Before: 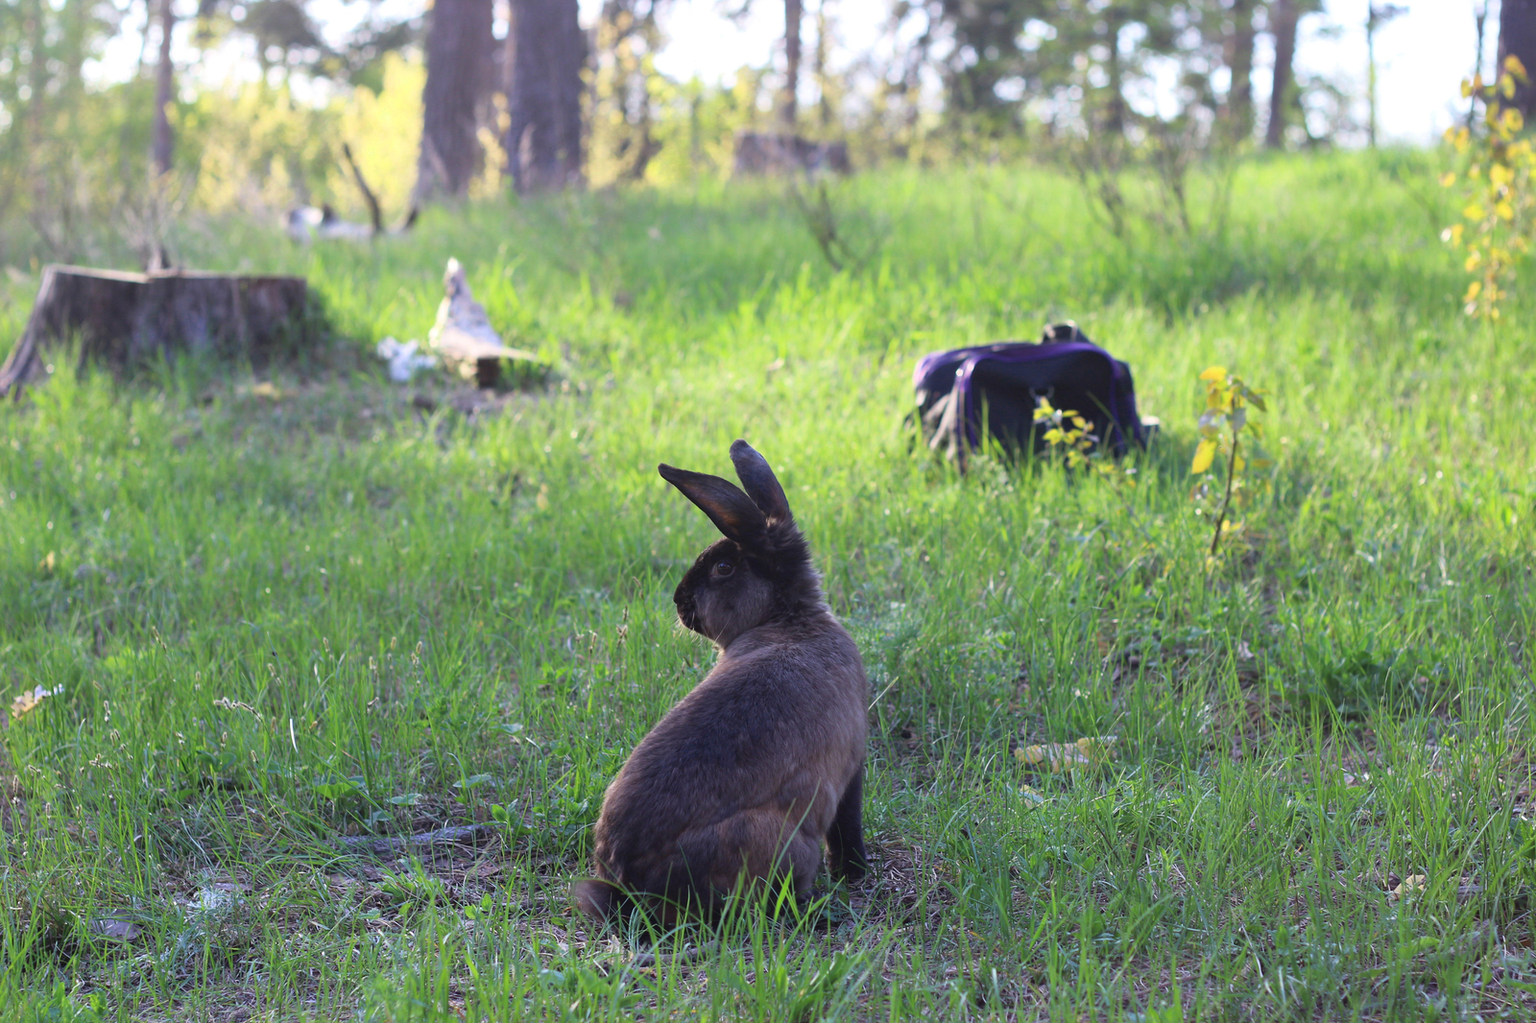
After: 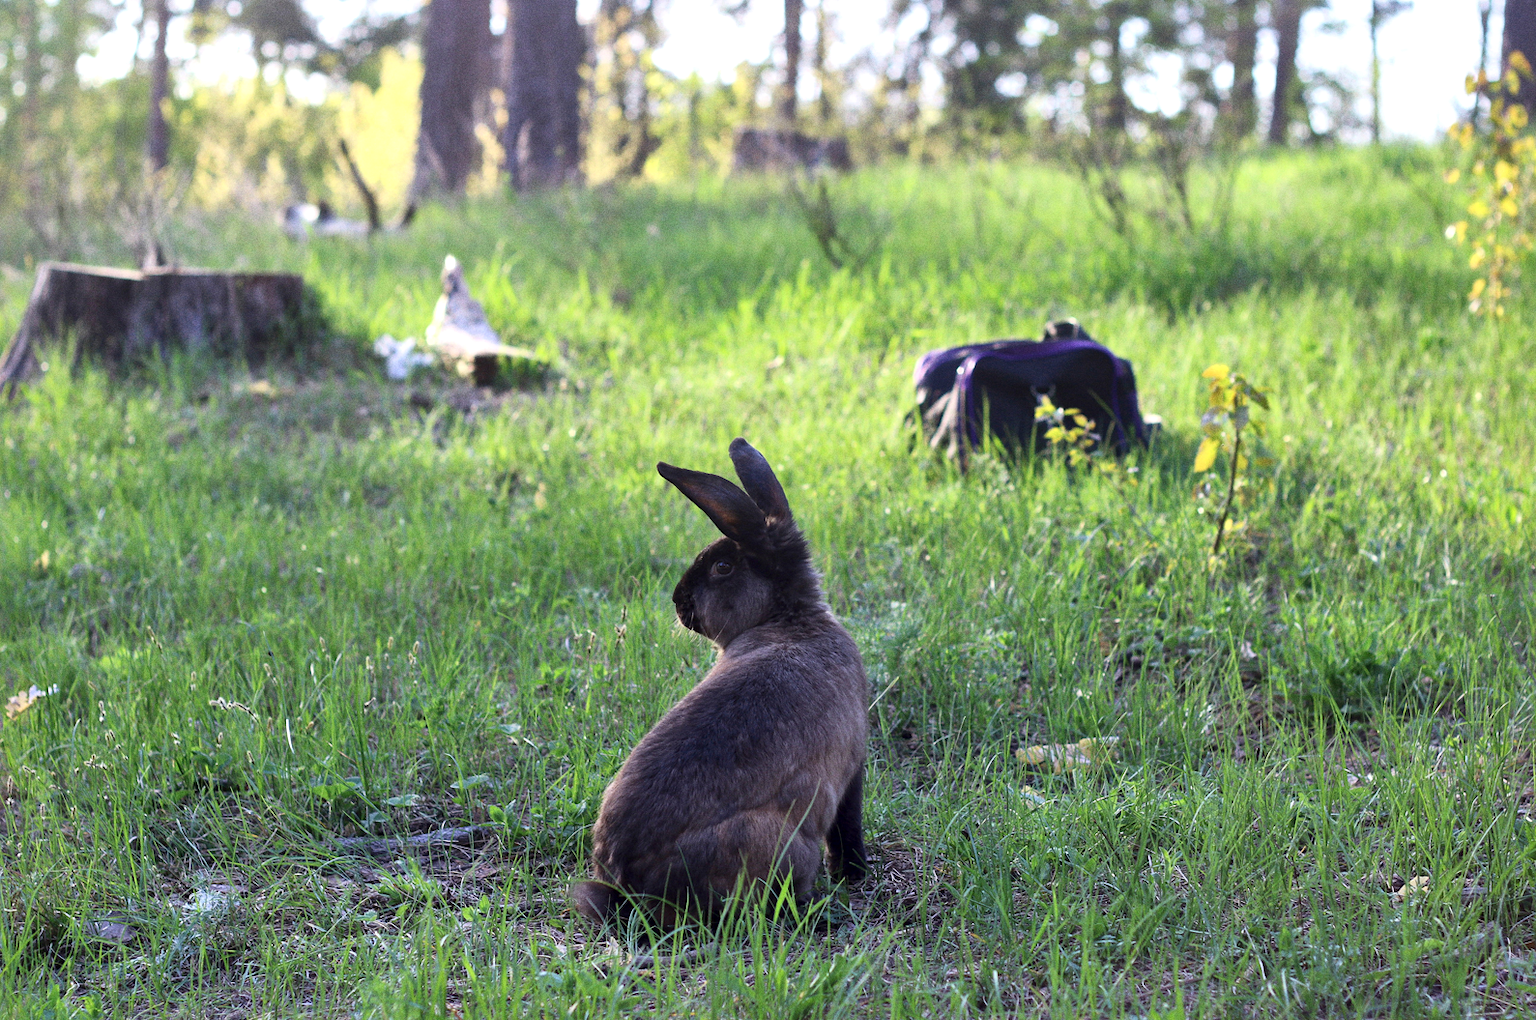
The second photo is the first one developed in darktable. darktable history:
local contrast: mode bilateral grid, contrast 25, coarseness 47, detail 151%, midtone range 0.2
grain: on, module defaults
crop: left 0.434%, top 0.485%, right 0.244%, bottom 0.386%
